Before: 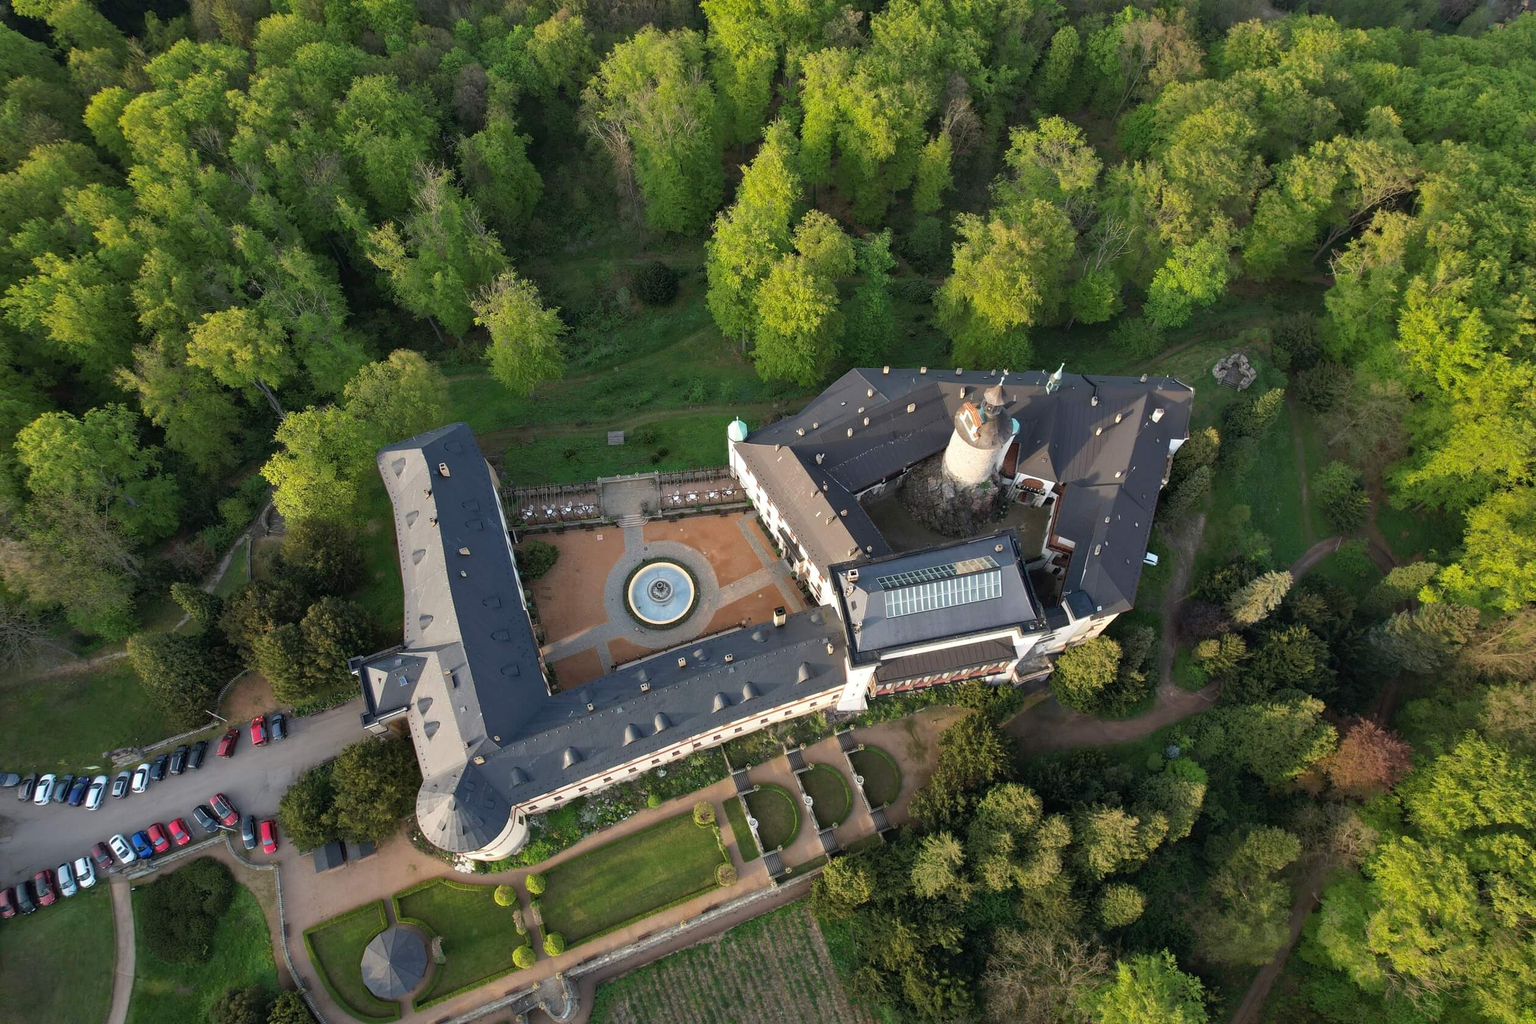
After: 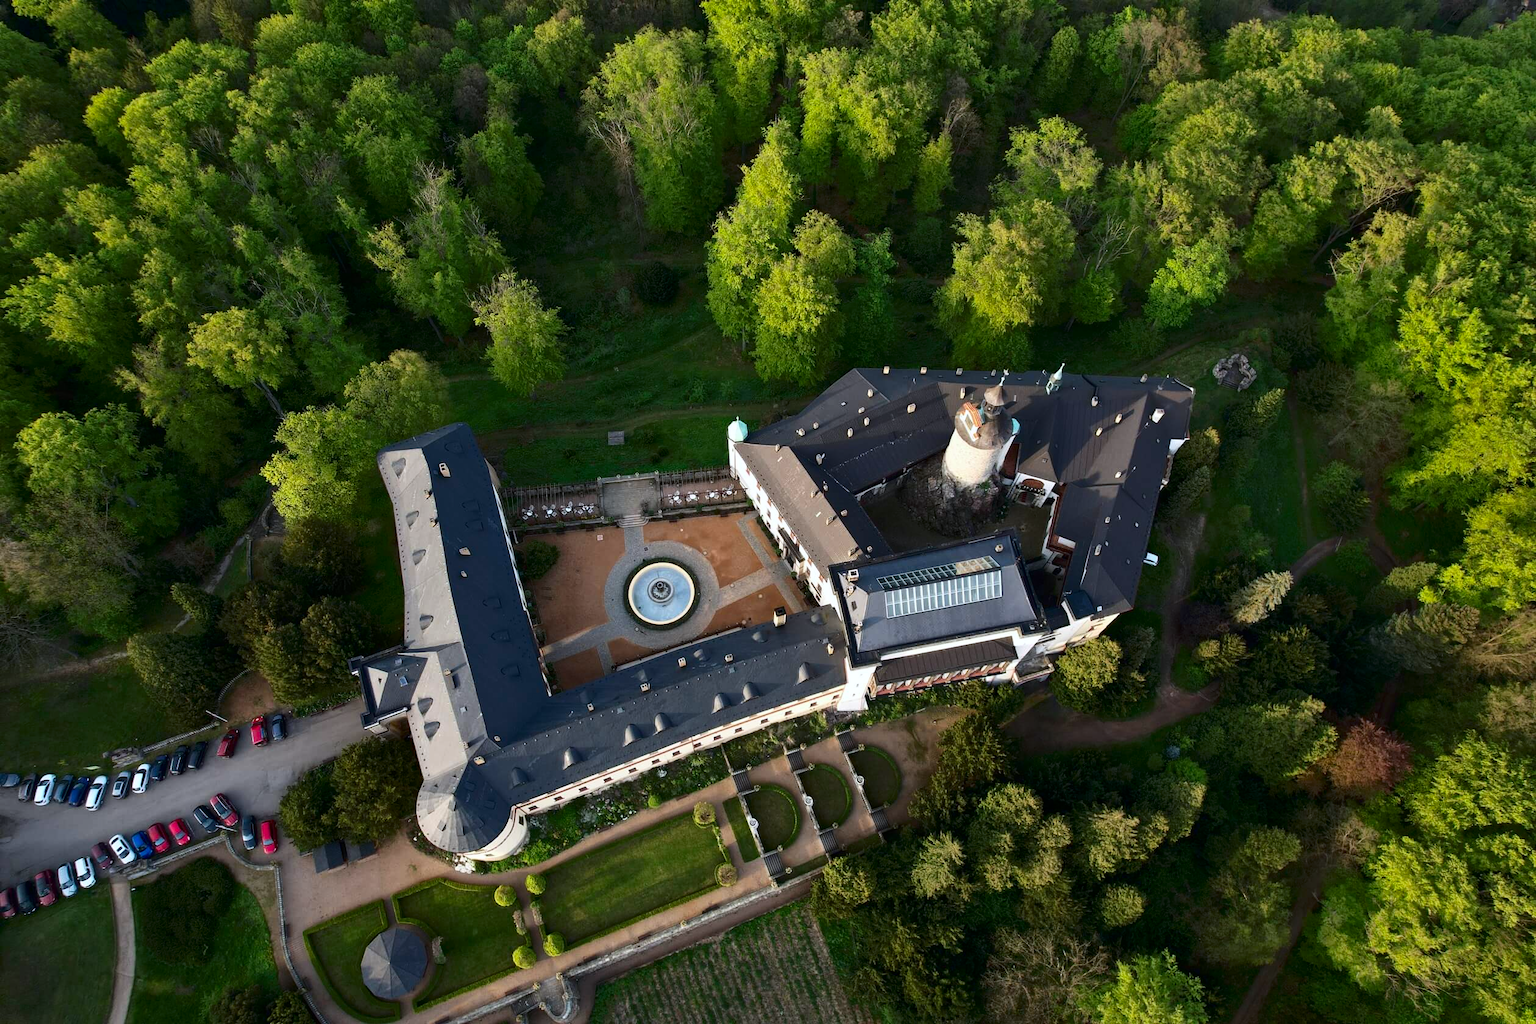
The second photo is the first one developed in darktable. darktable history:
contrast brightness saturation: contrast 0.2, brightness -0.11, saturation 0.1
white balance: red 0.98, blue 1.034
